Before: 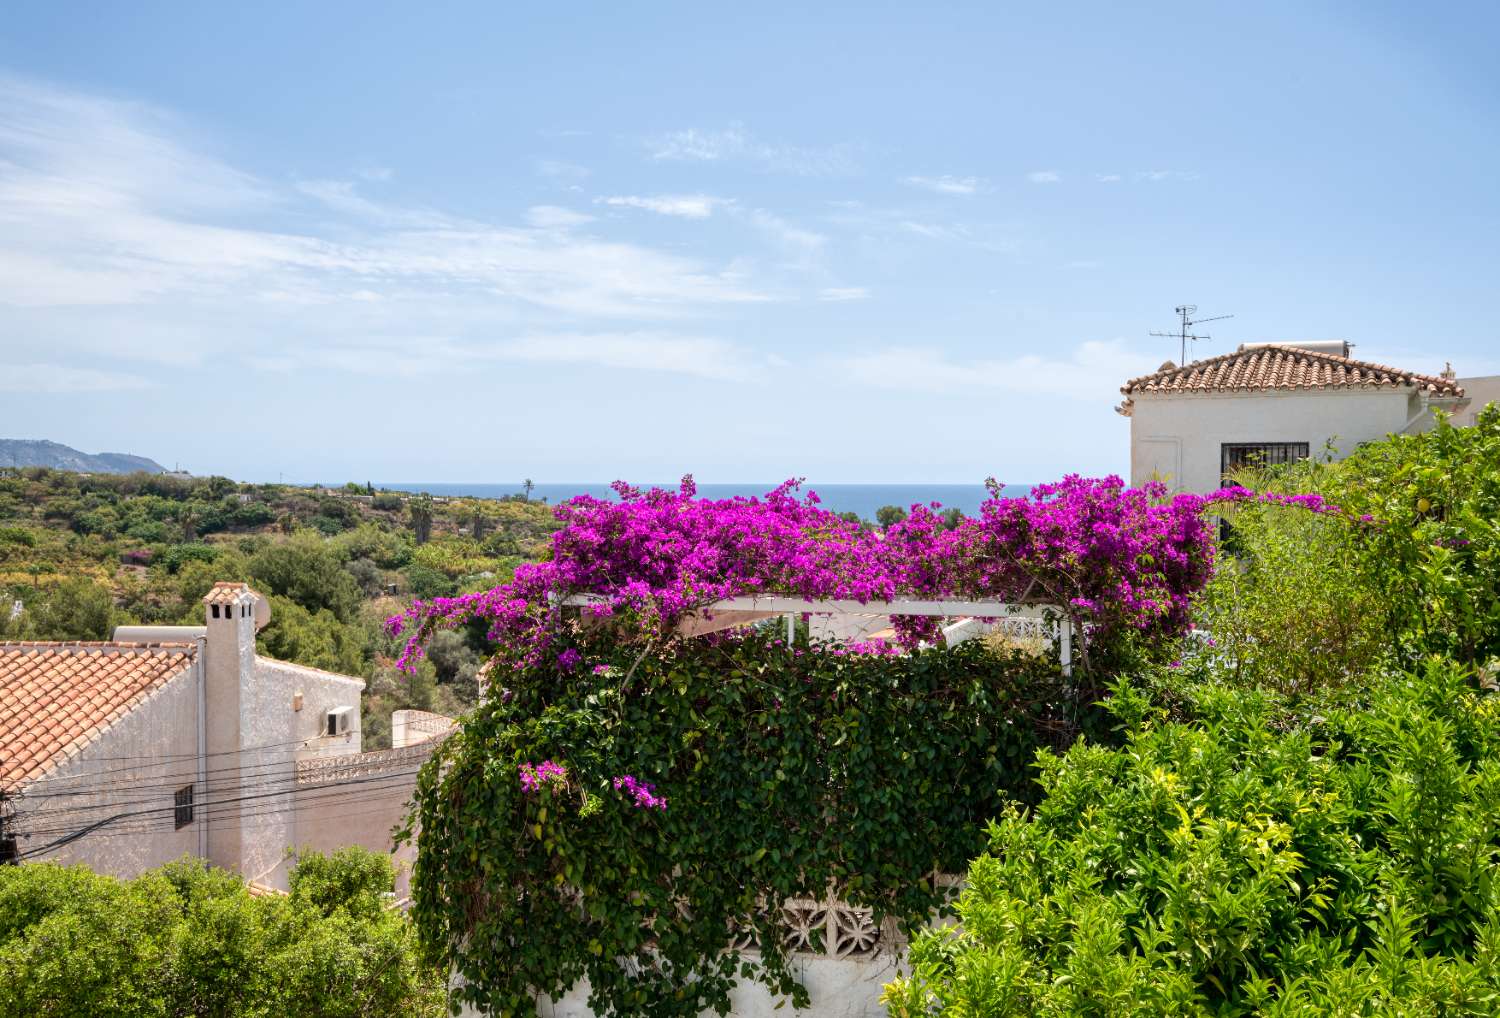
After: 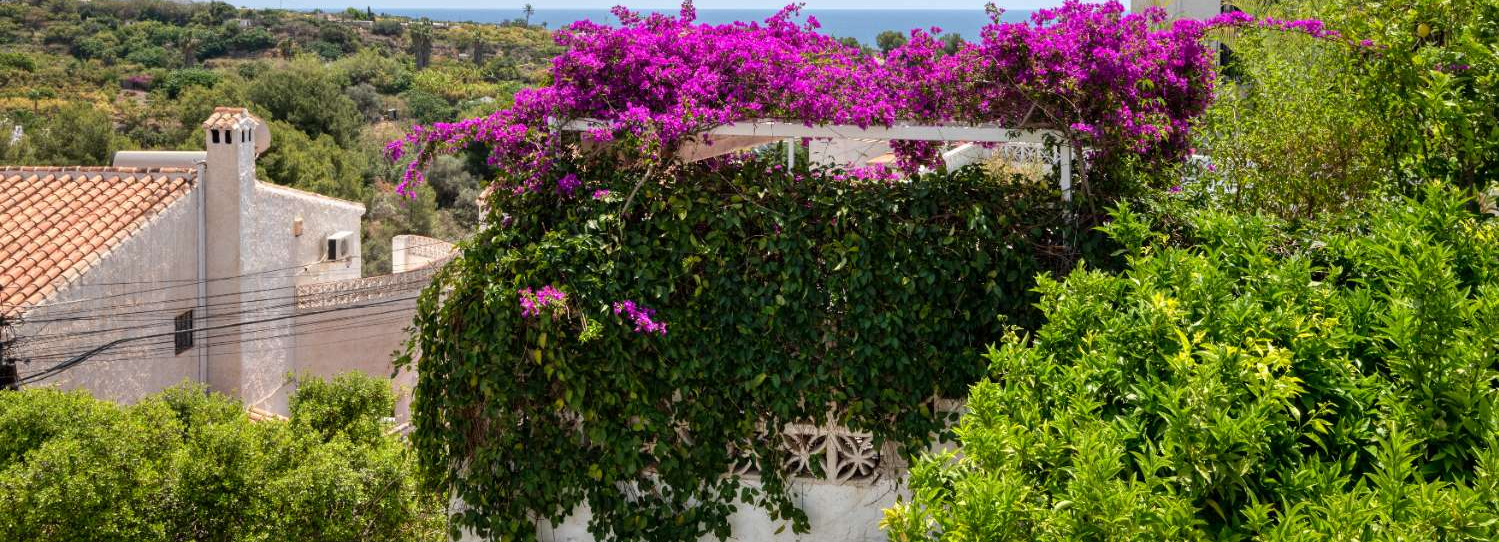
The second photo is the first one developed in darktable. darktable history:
crop and rotate: top 46.751%, right 0.062%
